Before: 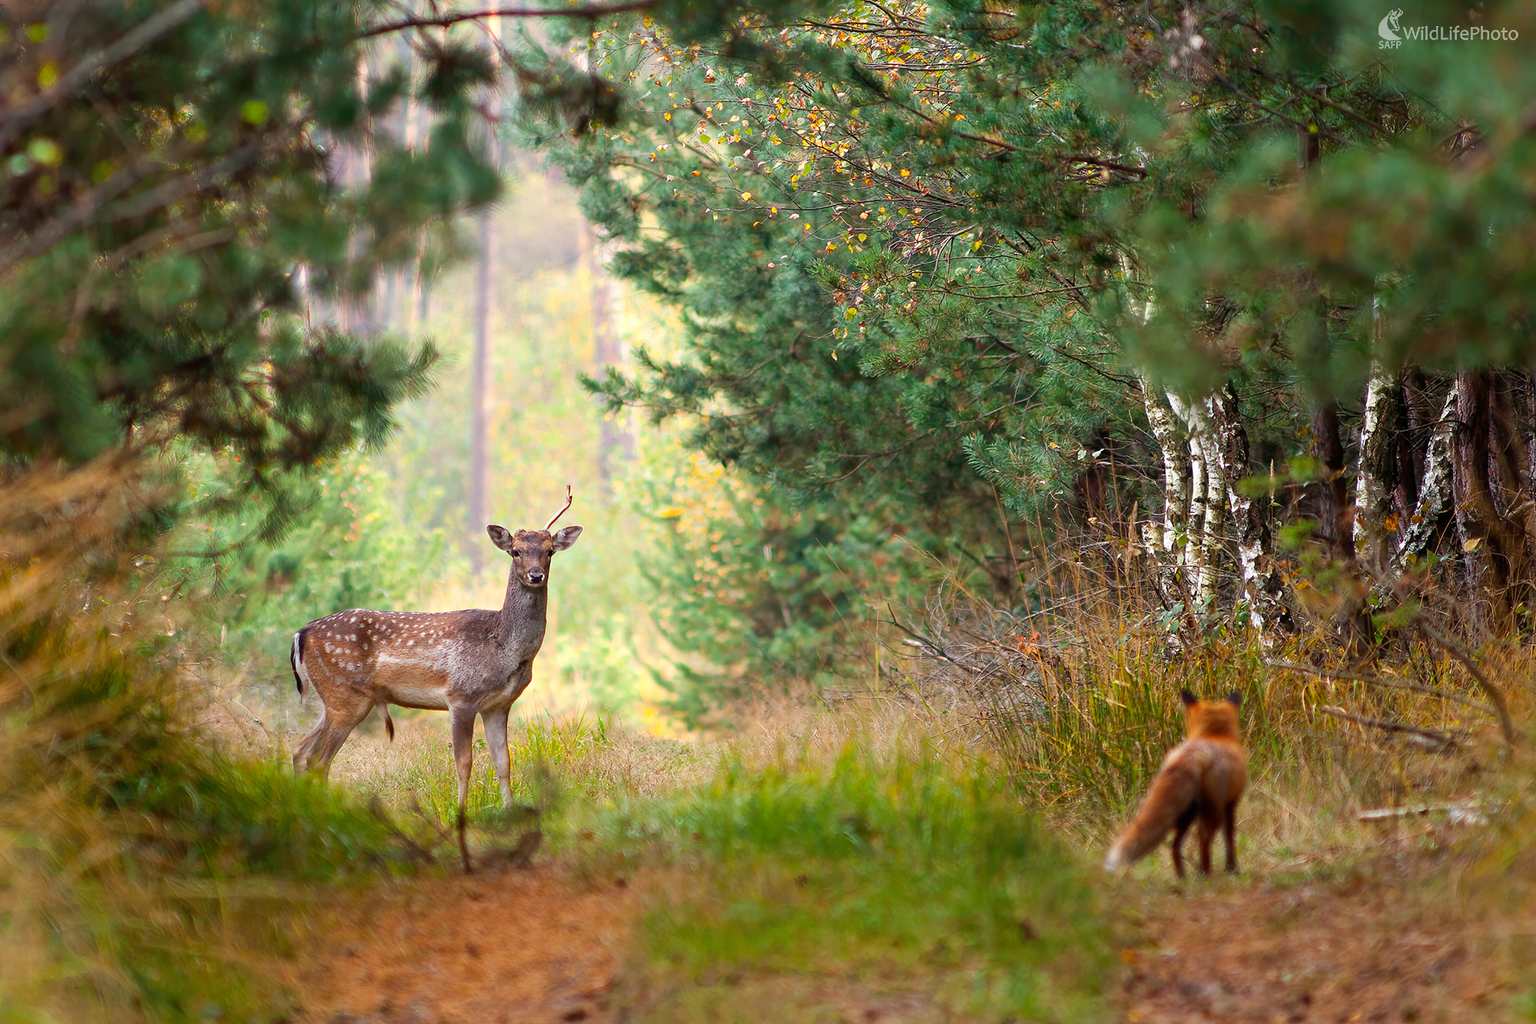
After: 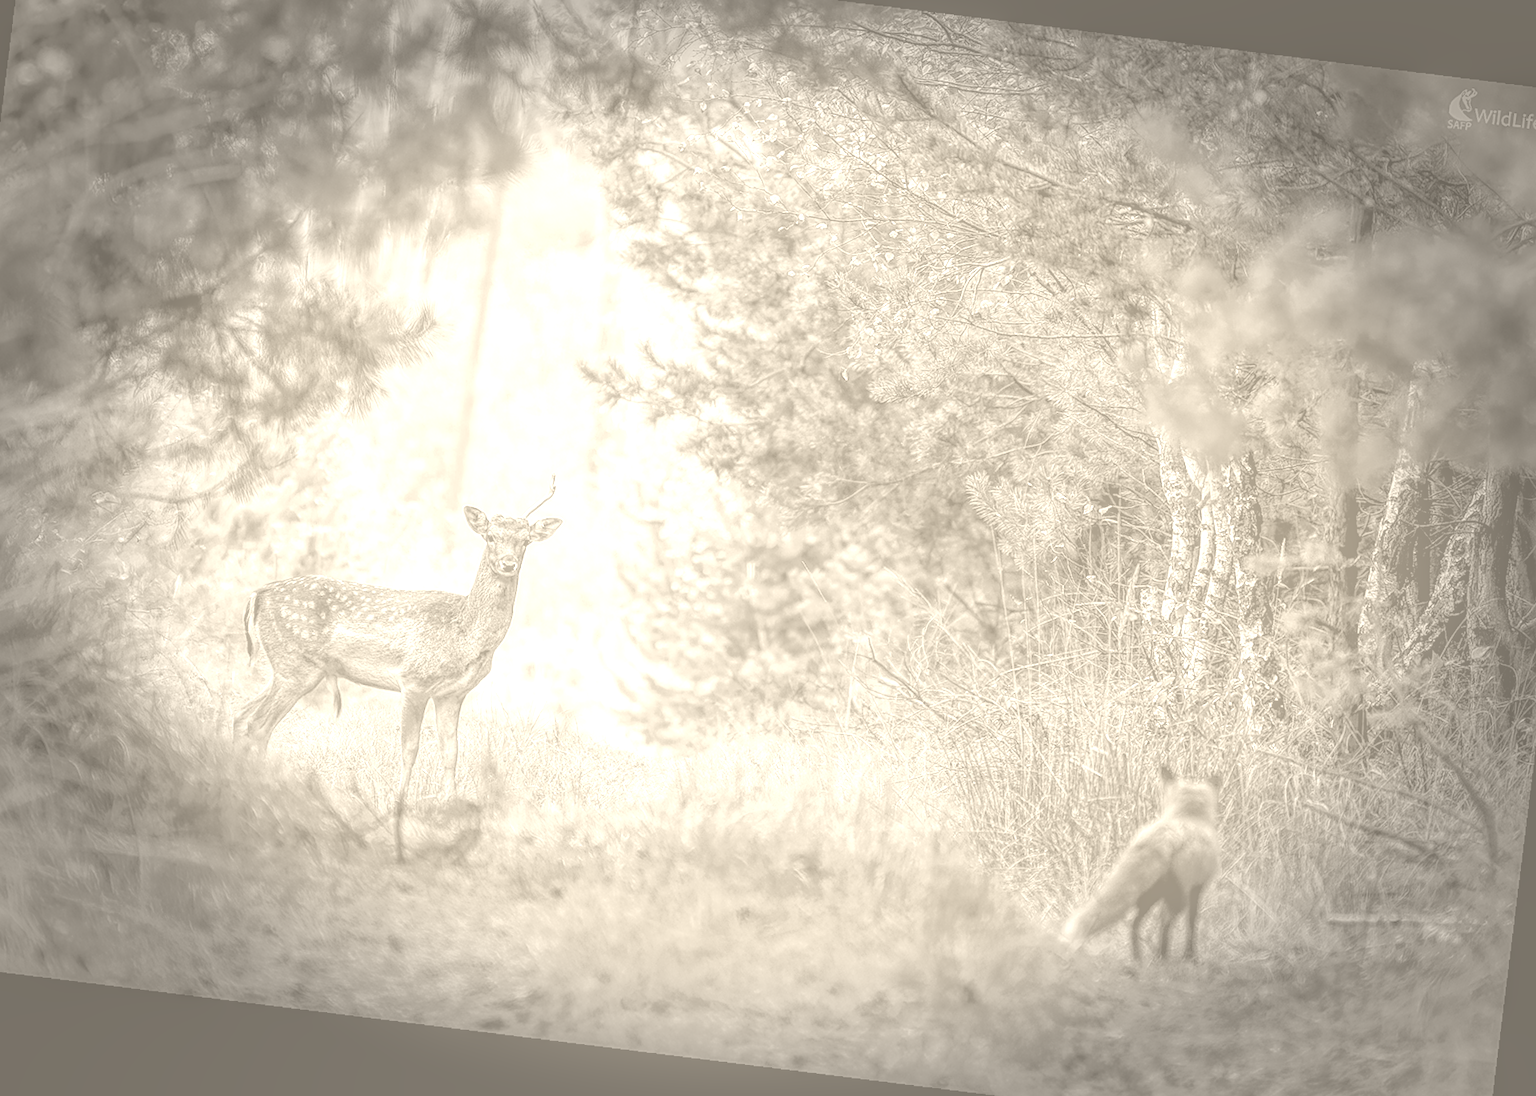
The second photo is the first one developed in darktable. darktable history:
color calibration: illuminant as shot in camera, x 0.358, y 0.373, temperature 4628.91 K
vignetting: fall-off start 66.7%, fall-off radius 39.74%, brightness -0.576, saturation -0.258, automatic ratio true, width/height ratio 0.671, dithering 16-bit output
rotate and perspective: rotation 5.12°, automatic cropping off
colorize: hue 36°, saturation 71%, lightness 80.79%
color balance rgb: shadows lift › chroma 2%, shadows lift › hue 217.2°, power › hue 60°, highlights gain › chroma 1%, highlights gain › hue 69.6°, global offset › luminance -0.5%, perceptual saturation grading › global saturation 15%, global vibrance 15%
local contrast: highlights 20%, shadows 30%, detail 200%, midtone range 0.2
sharpen: on, module defaults
crop and rotate: angle -1.96°, left 3.097%, top 4.154%, right 1.586%, bottom 0.529%
